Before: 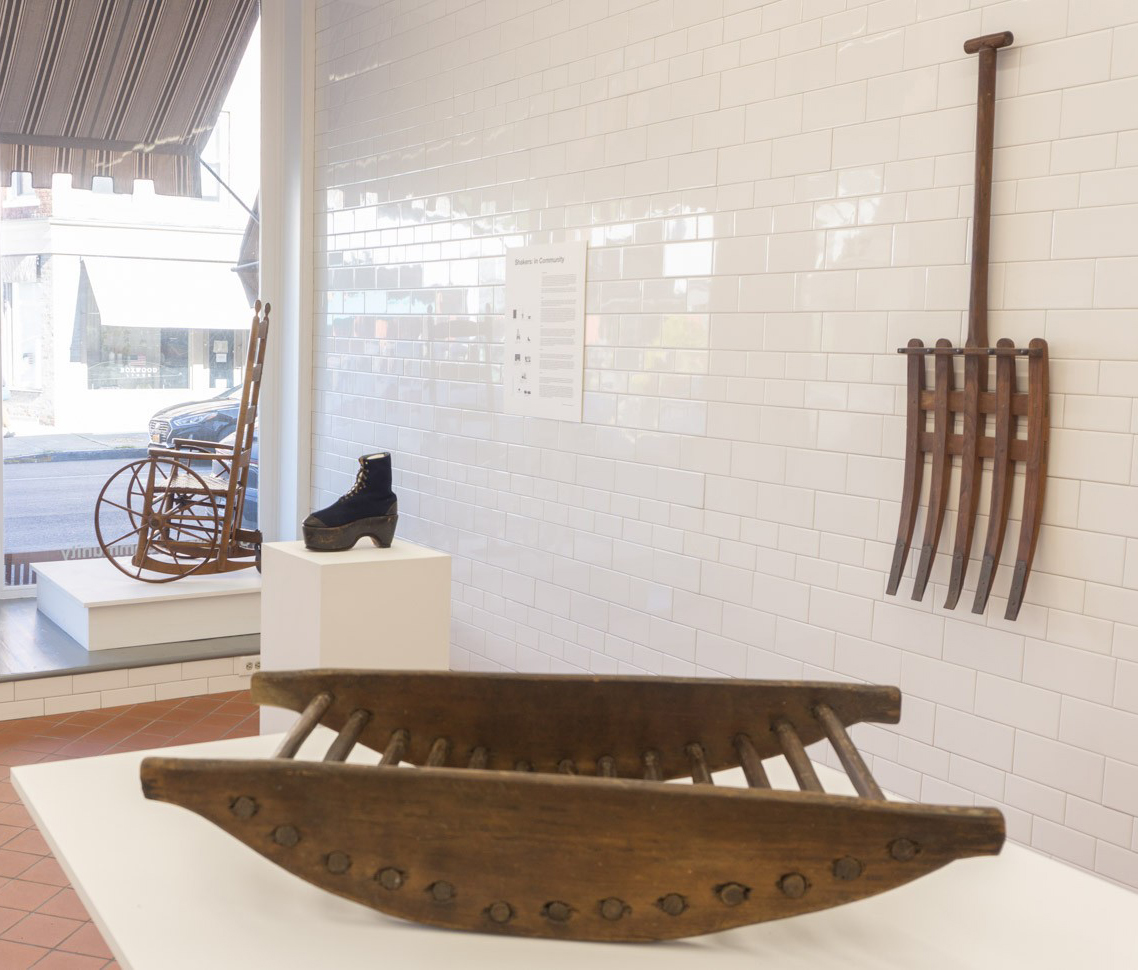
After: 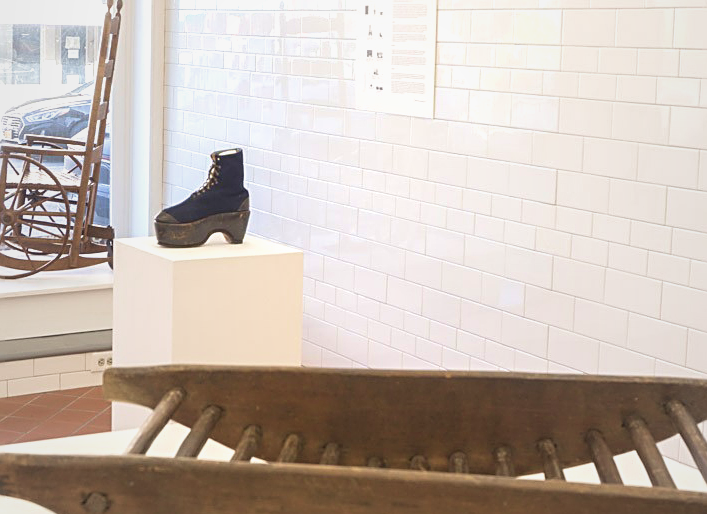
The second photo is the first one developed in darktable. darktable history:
crop: left 13.02%, top 31.389%, right 24.775%, bottom 15.573%
contrast brightness saturation: contrast -0.116
sharpen: on, module defaults
exposure: black level correction 0, exposure 0.698 EV, compensate exposure bias true, compensate highlight preservation false
velvia: on, module defaults
vignetting: fall-off start 19.03%, fall-off radius 137.54%, brightness -0.181, saturation -0.301, width/height ratio 0.625, shape 0.602, unbound false
